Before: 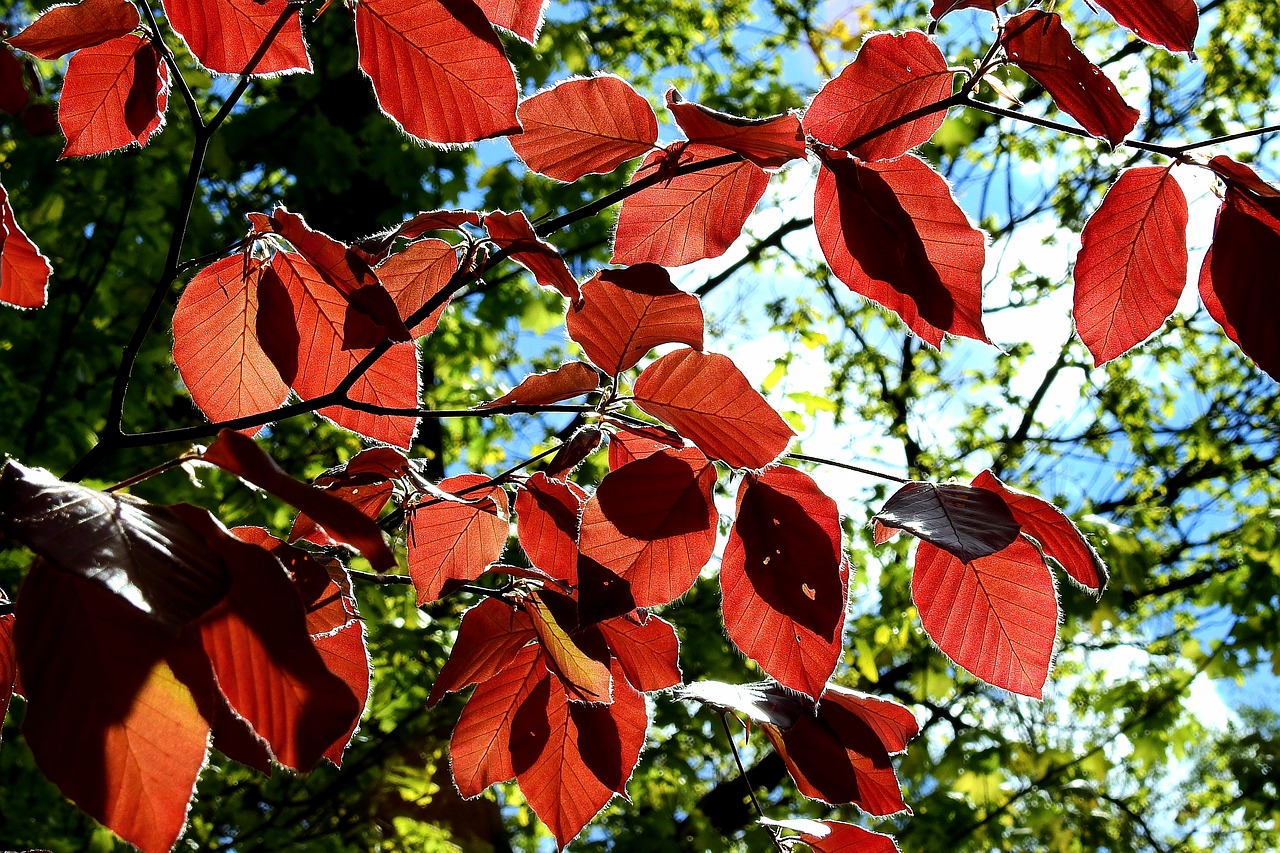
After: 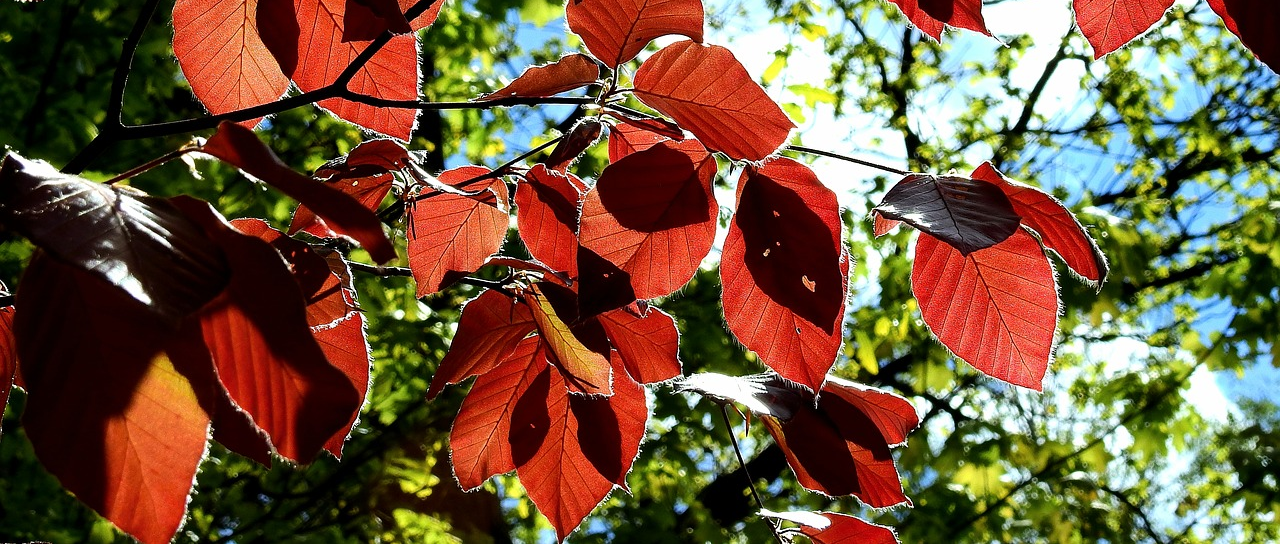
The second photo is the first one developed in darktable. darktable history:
crop and rotate: top 36.185%
